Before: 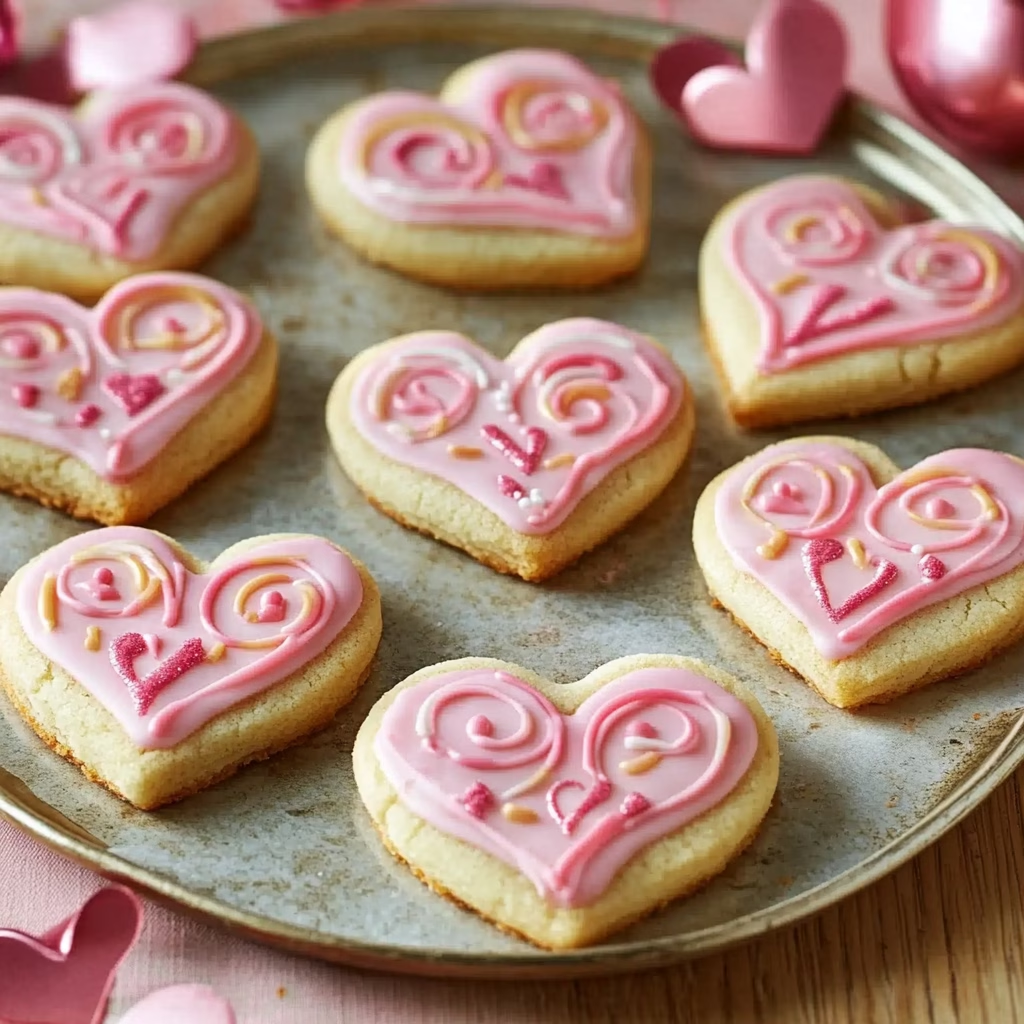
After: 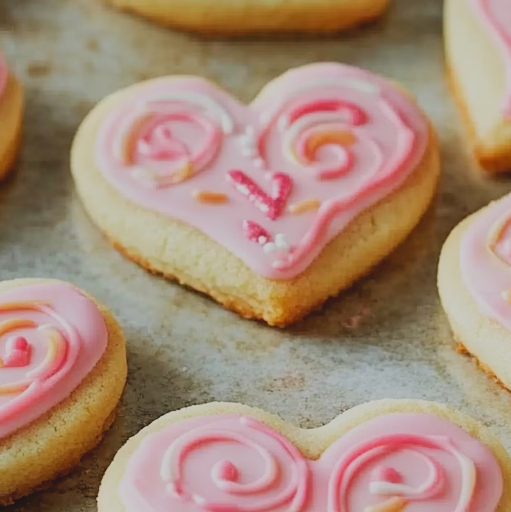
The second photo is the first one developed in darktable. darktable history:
contrast brightness saturation: contrast -0.1, brightness 0.05, saturation 0.08
filmic rgb: black relative exposure -7.32 EV, white relative exposure 5.09 EV, hardness 3.2
crop: left 25%, top 25%, right 25%, bottom 25%
